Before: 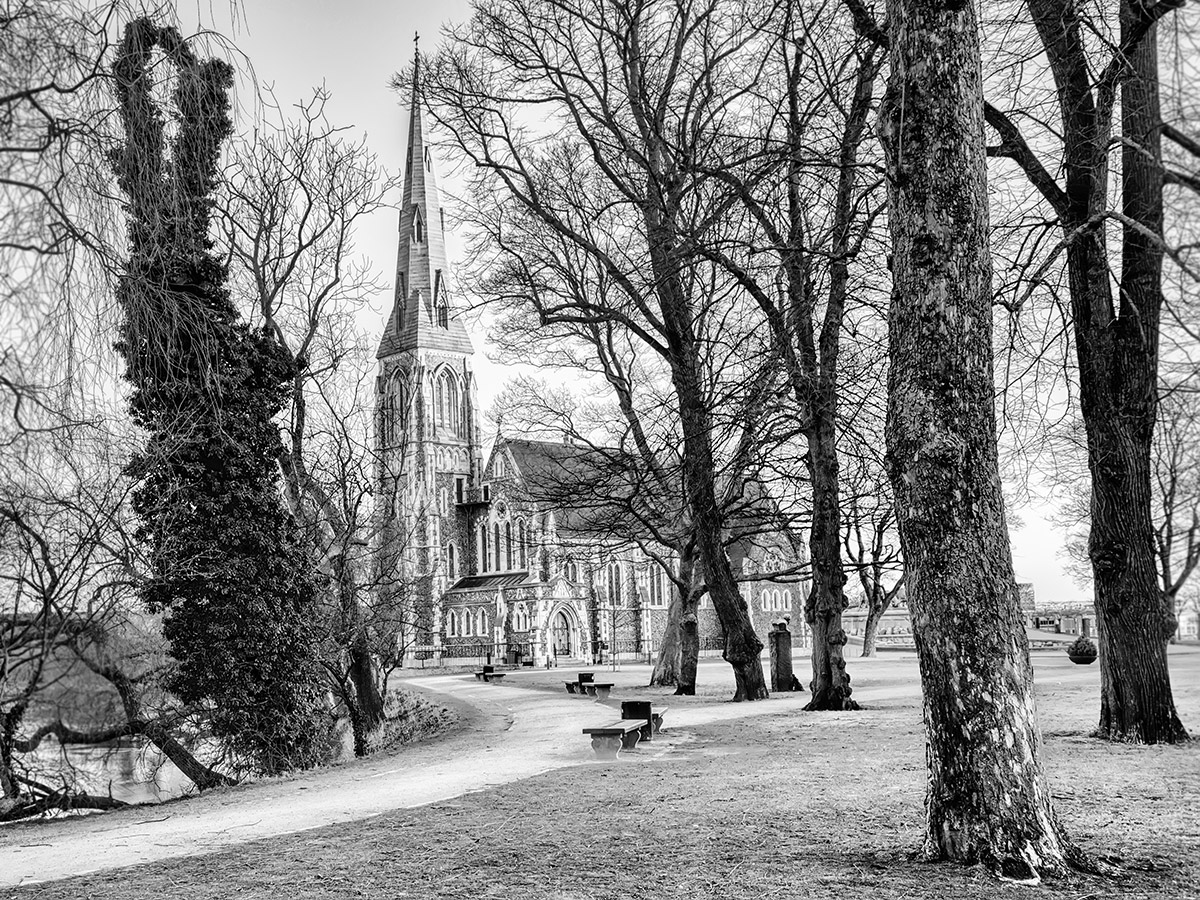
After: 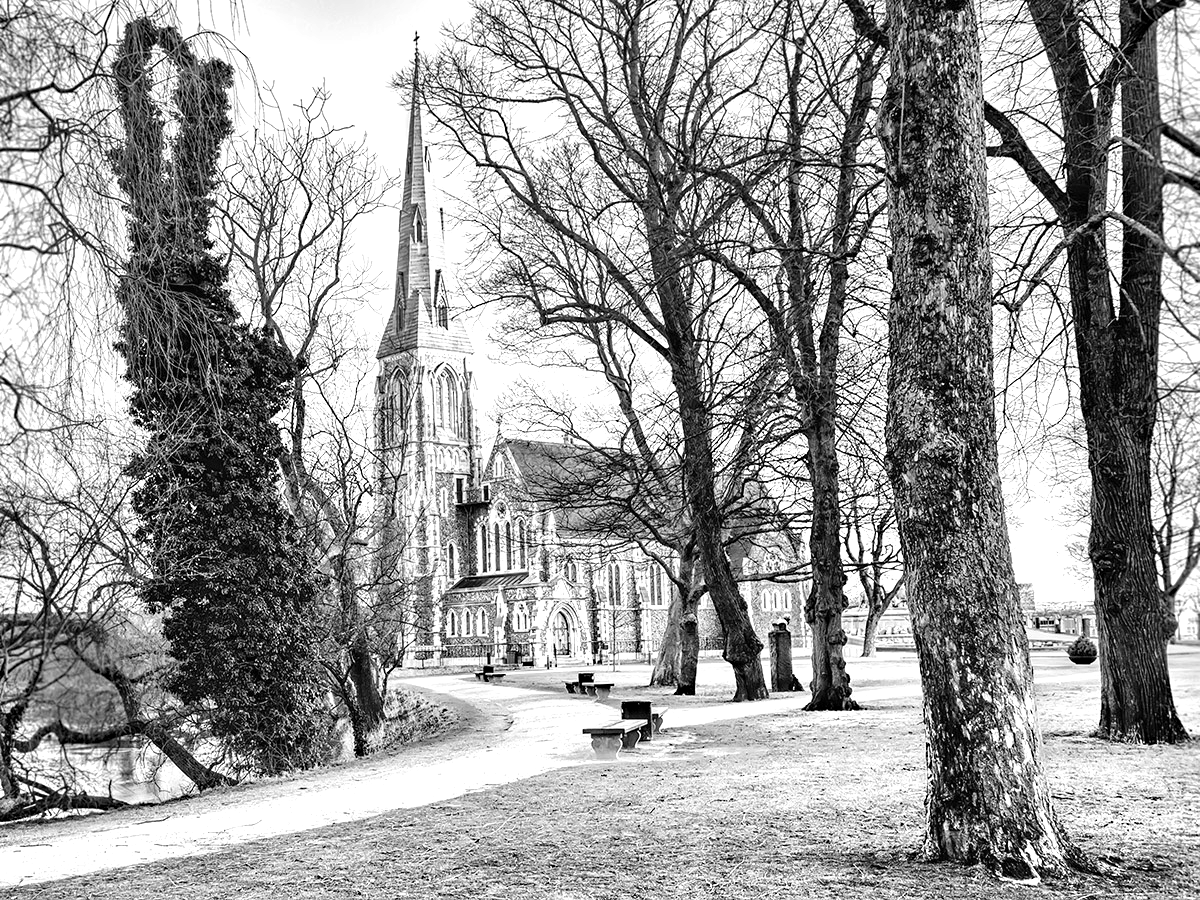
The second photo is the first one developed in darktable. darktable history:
exposure: black level correction 0, exposure 0.697 EV, compensate exposure bias true, compensate highlight preservation false
haze removal: compatibility mode true, adaptive false
color zones: curves: ch2 [(0, 0.5) (0.143, 0.517) (0.286, 0.571) (0.429, 0.522) (0.571, 0.5) (0.714, 0.5) (0.857, 0.5) (1, 0.5)]
